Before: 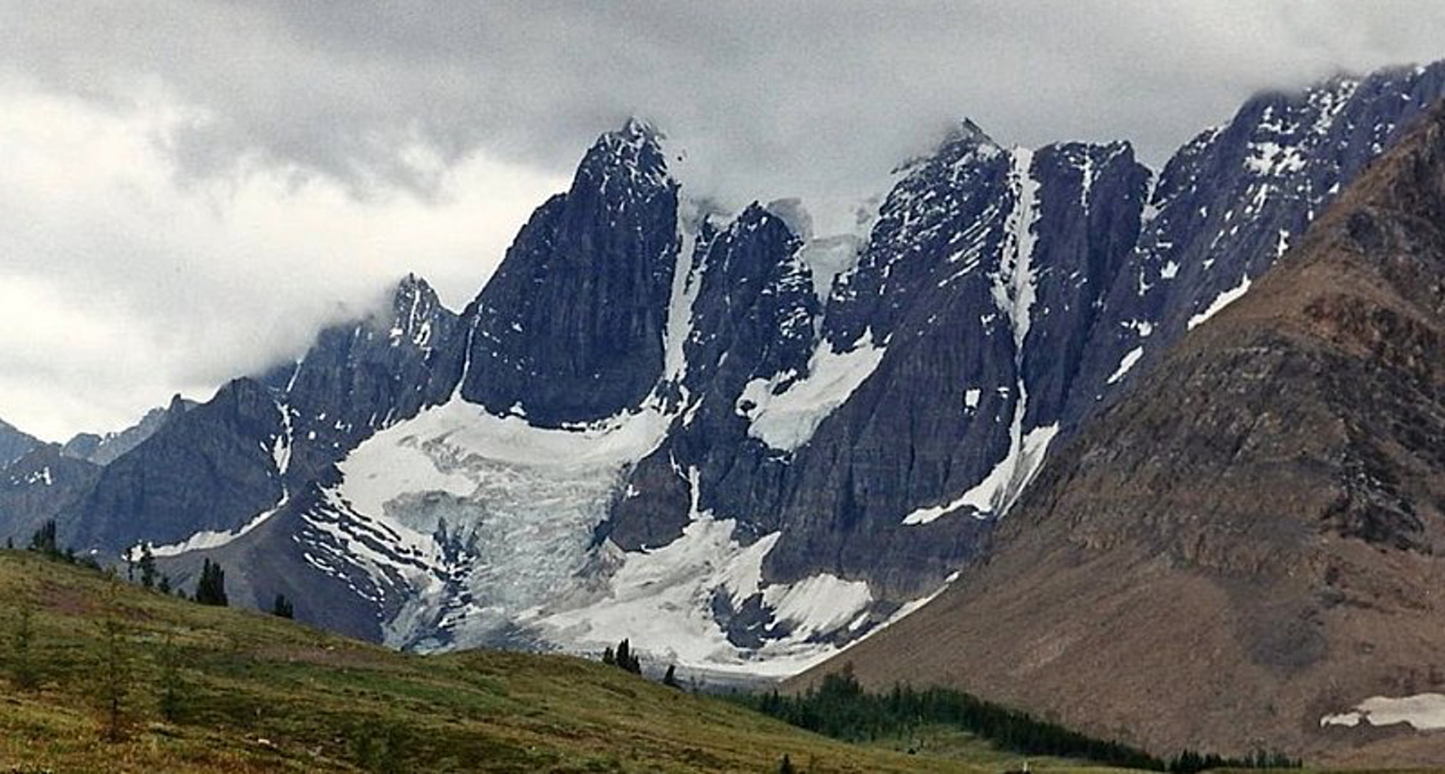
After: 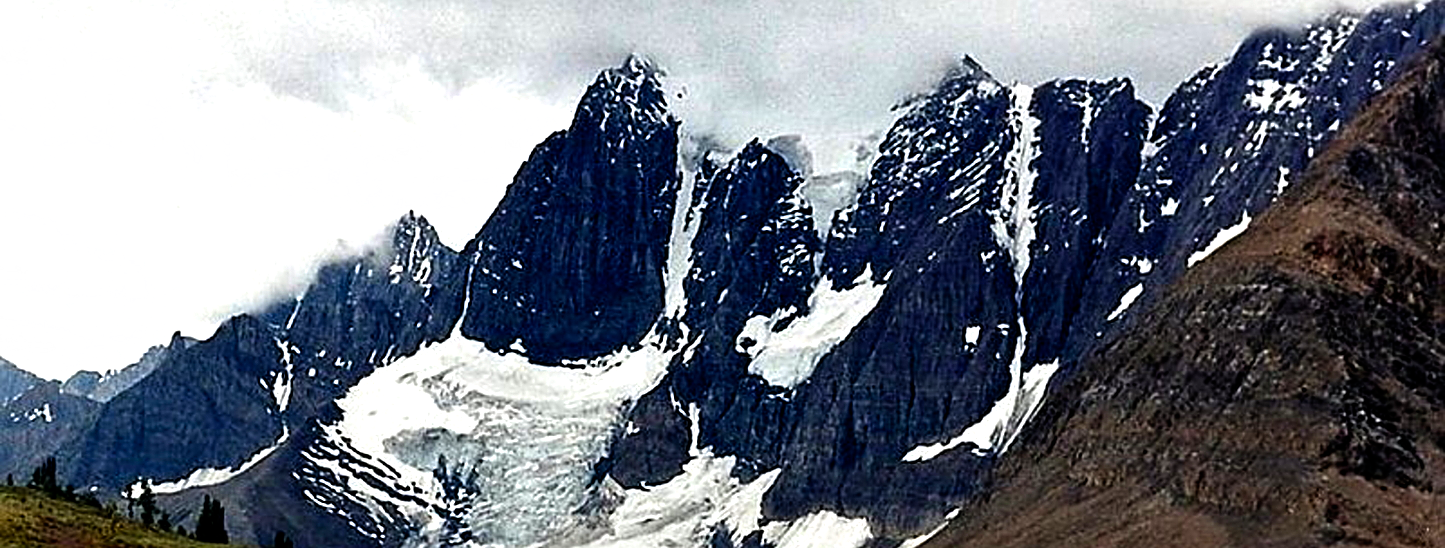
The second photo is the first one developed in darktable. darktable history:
crop and rotate: top 8.183%, bottom 20.943%
sharpen: on, module defaults
filmic rgb: black relative exposure -8.19 EV, white relative exposure 2.22 EV, threshold 5.94 EV, hardness 7.09, latitude 85.7%, contrast 1.7, highlights saturation mix -3.16%, shadows ↔ highlights balance -2.55%, preserve chrominance no, color science v4 (2020), iterations of high-quality reconstruction 10, enable highlight reconstruction true
color zones: curves: ch0 [(0.25, 0.5) (0.428, 0.473) (0.75, 0.5)]; ch1 [(0.243, 0.479) (0.398, 0.452) (0.75, 0.5)]
